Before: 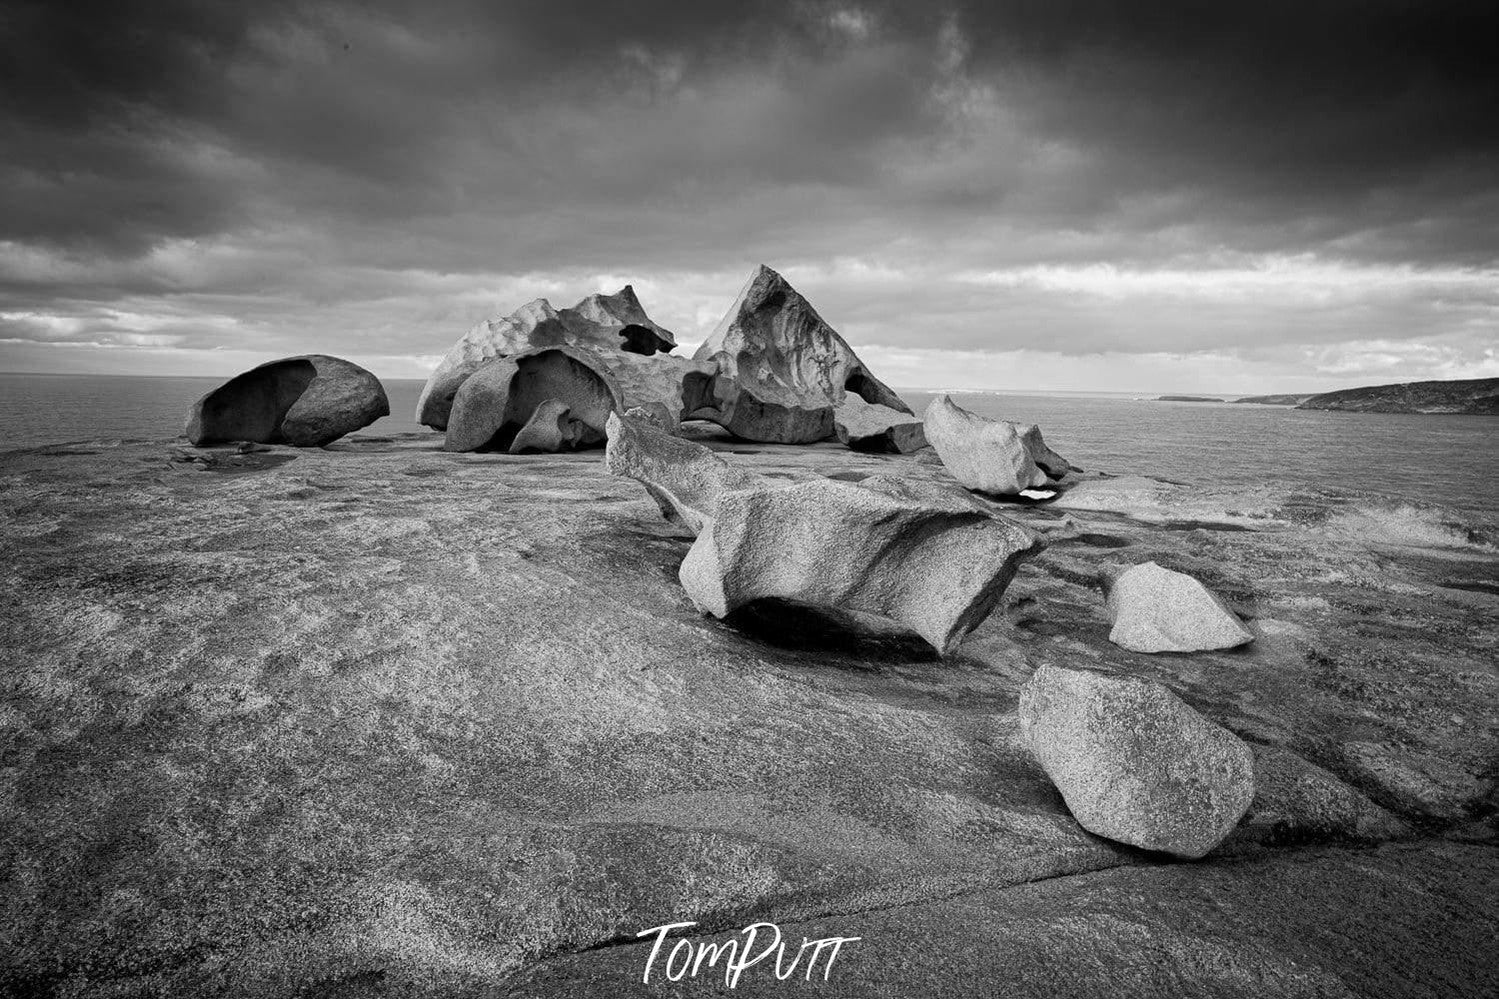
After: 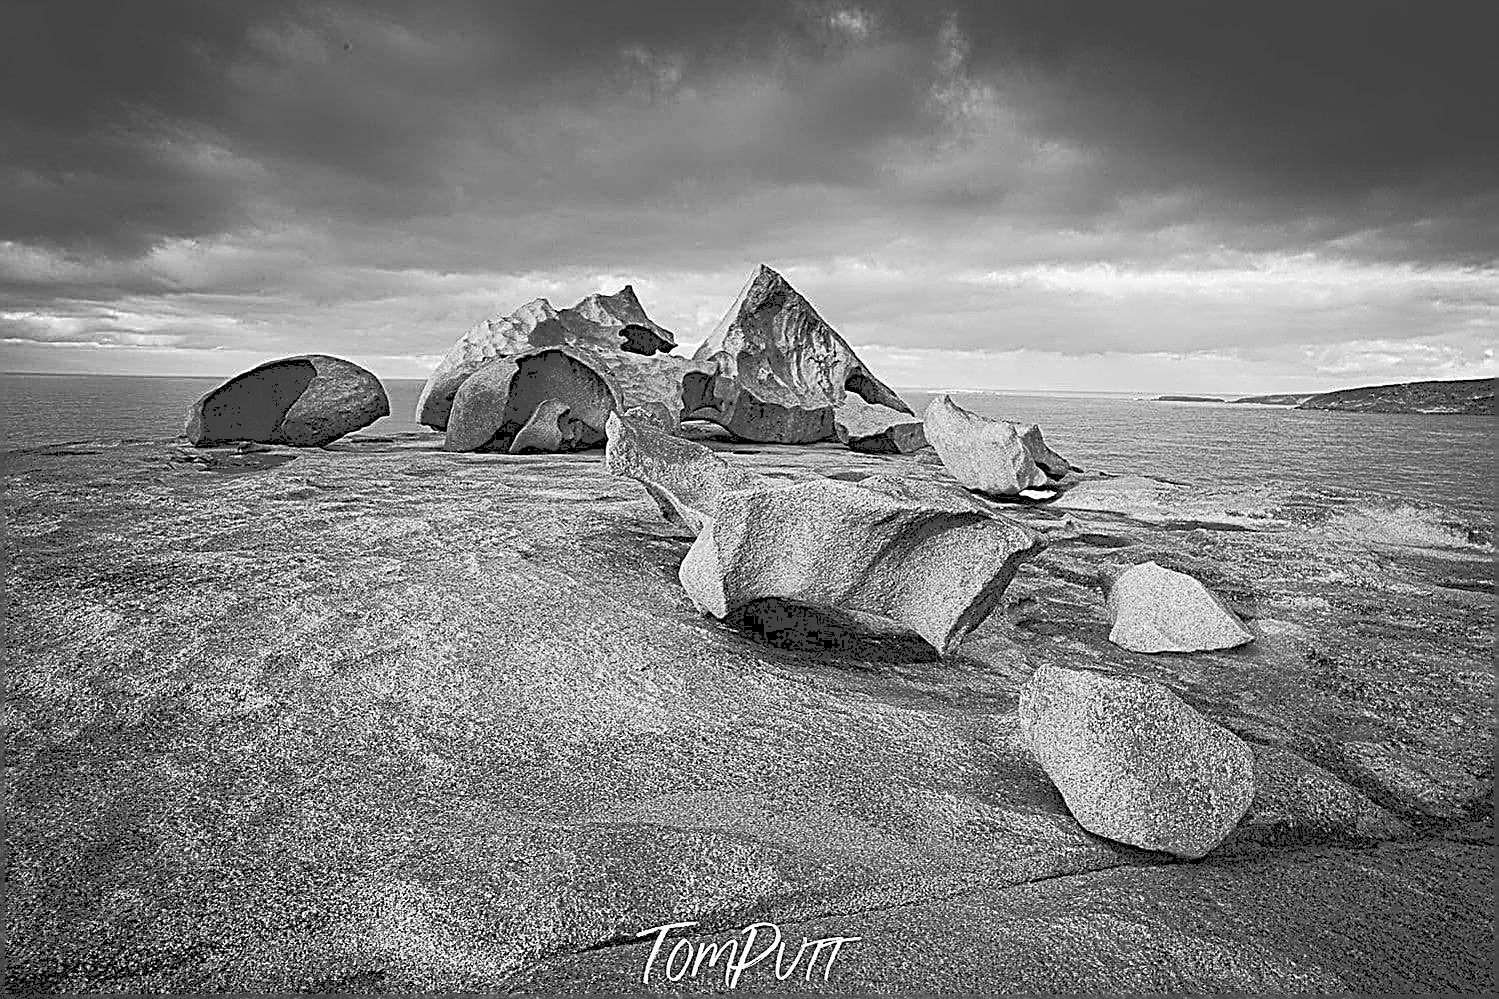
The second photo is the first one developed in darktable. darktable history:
sharpen: amount 1.986
tone curve: curves: ch0 [(0, 0) (0.003, 0.273) (0.011, 0.276) (0.025, 0.276) (0.044, 0.28) (0.069, 0.283) (0.1, 0.288) (0.136, 0.293) (0.177, 0.302) (0.224, 0.321) (0.277, 0.349) (0.335, 0.393) (0.399, 0.448) (0.468, 0.51) (0.543, 0.589) (0.623, 0.677) (0.709, 0.761) (0.801, 0.839) (0.898, 0.909) (1, 1)], preserve colors none
tone equalizer: edges refinement/feathering 500, mask exposure compensation -1.57 EV, preserve details no
color zones: curves: ch0 [(0.004, 0.588) (0.116, 0.636) (0.259, 0.476) (0.423, 0.464) (0.75, 0.5)]; ch1 [(0, 0) (0.143, 0) (0.286, 0) (0.429, 0) (0.571, 0) (0.714, 0) (0.857, 0)]
